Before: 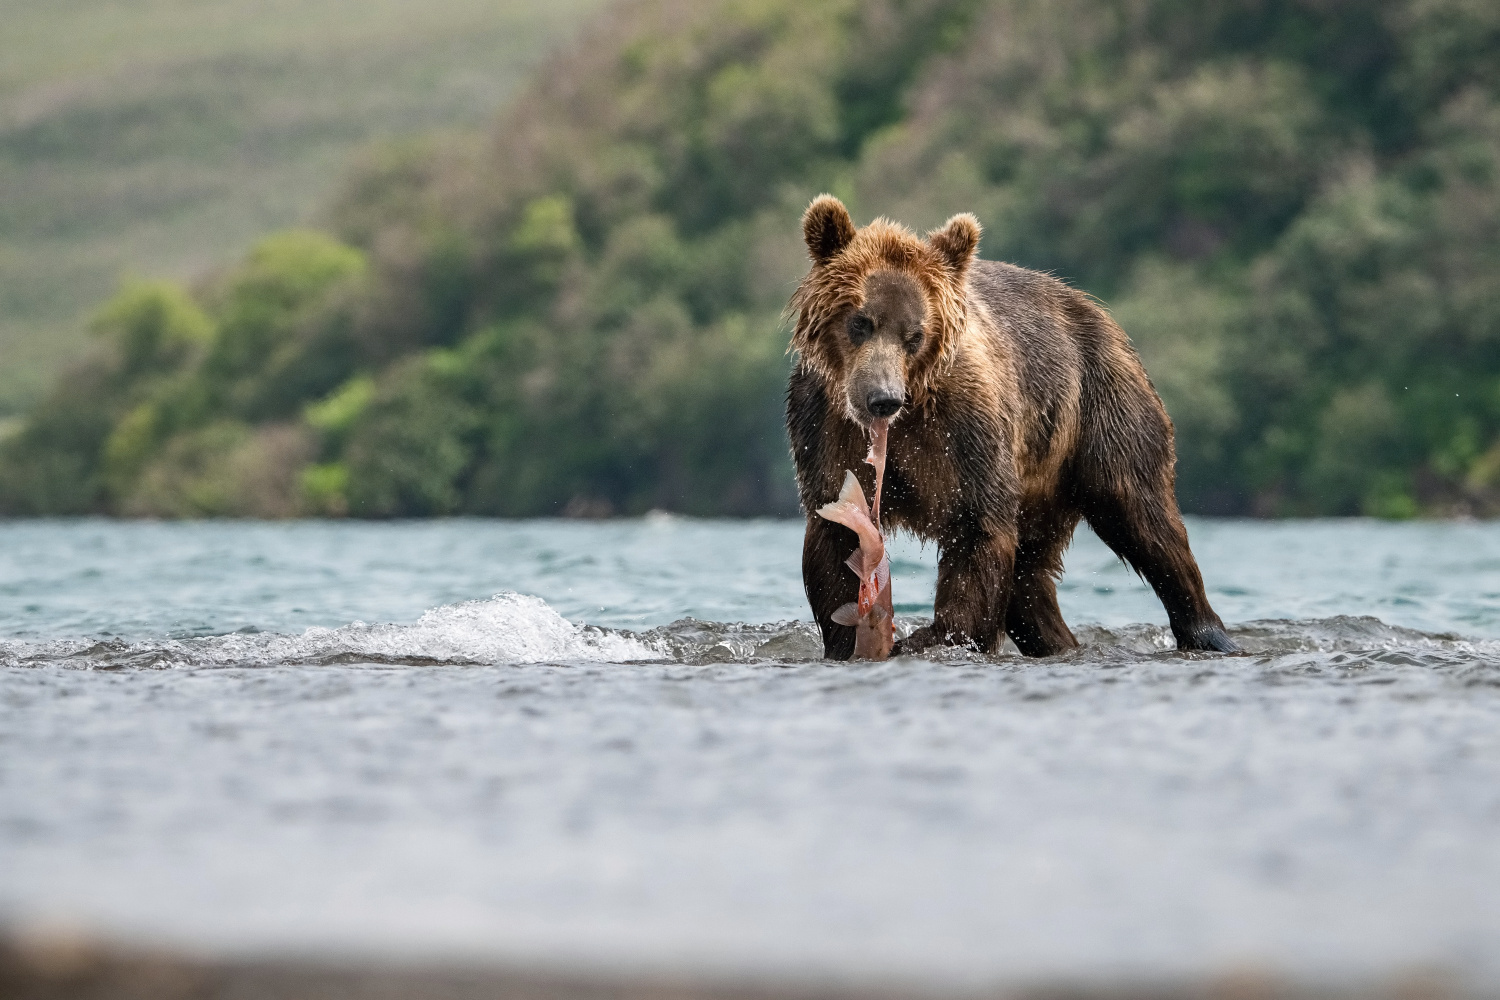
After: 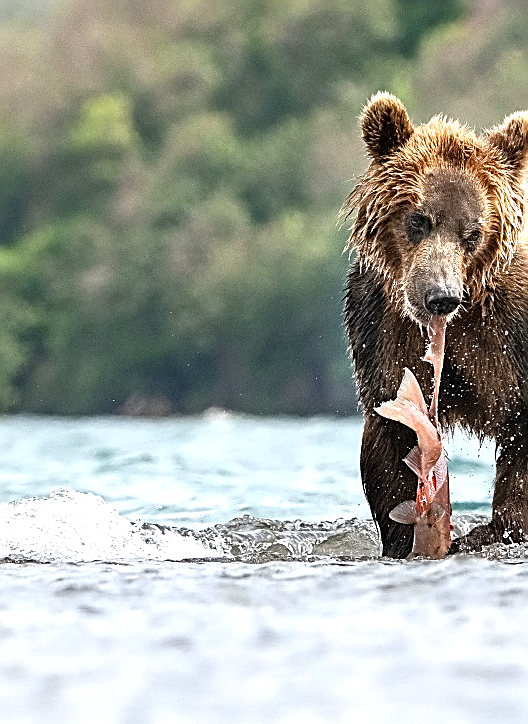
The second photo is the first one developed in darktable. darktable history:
exposure: exposure 0.74 EV, compensate highlight preservation false
crop and rotate: left 29.476%, top 10.214%, right 35.32%, bottom 17.333%
sharpen: radius 1.685, amount 1.294
